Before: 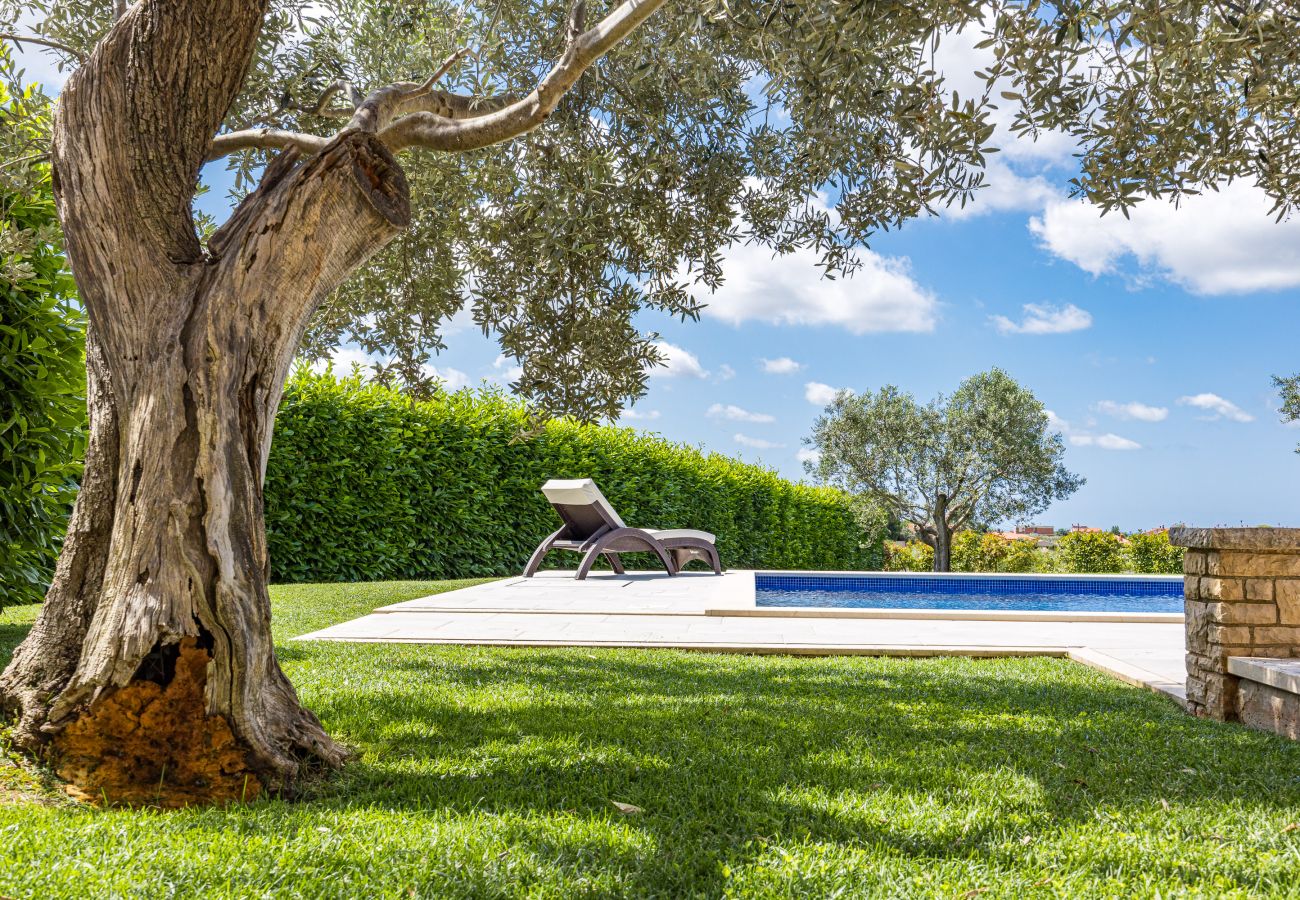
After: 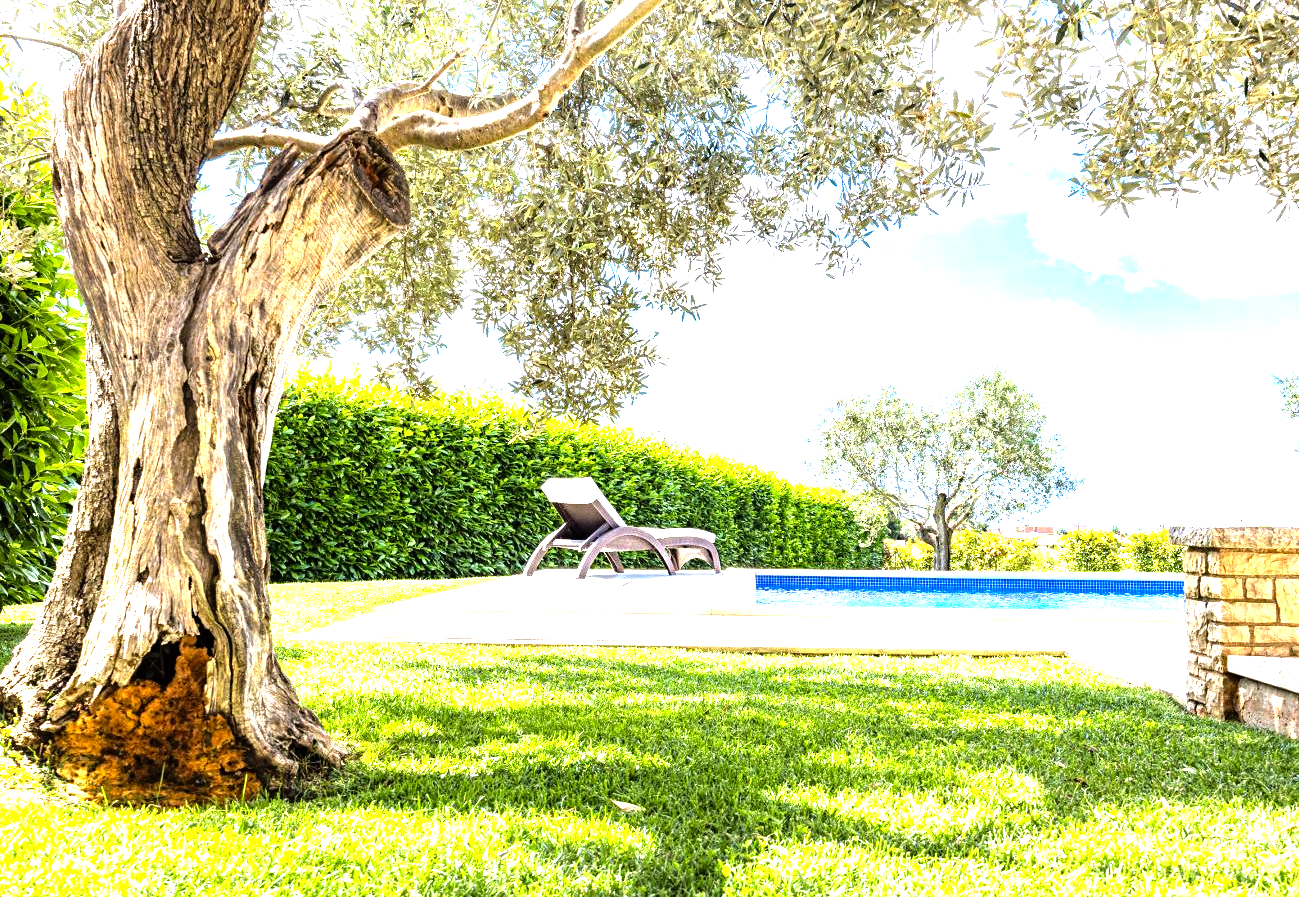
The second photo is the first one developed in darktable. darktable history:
tone equalizer: -8 EV -1.08 EV, -7 EV -1.03 EV, -6 EV -0.829 EV, -5 EV -0.601 EV, -3 EV 0.559 EV, -2 EV 0.856 EV, -1 EV 1 EV, +0 EV 1.05 EV
levels: levels [0, 0.352, 0.703]
crop: top 0.196%, bottom 0.106%
